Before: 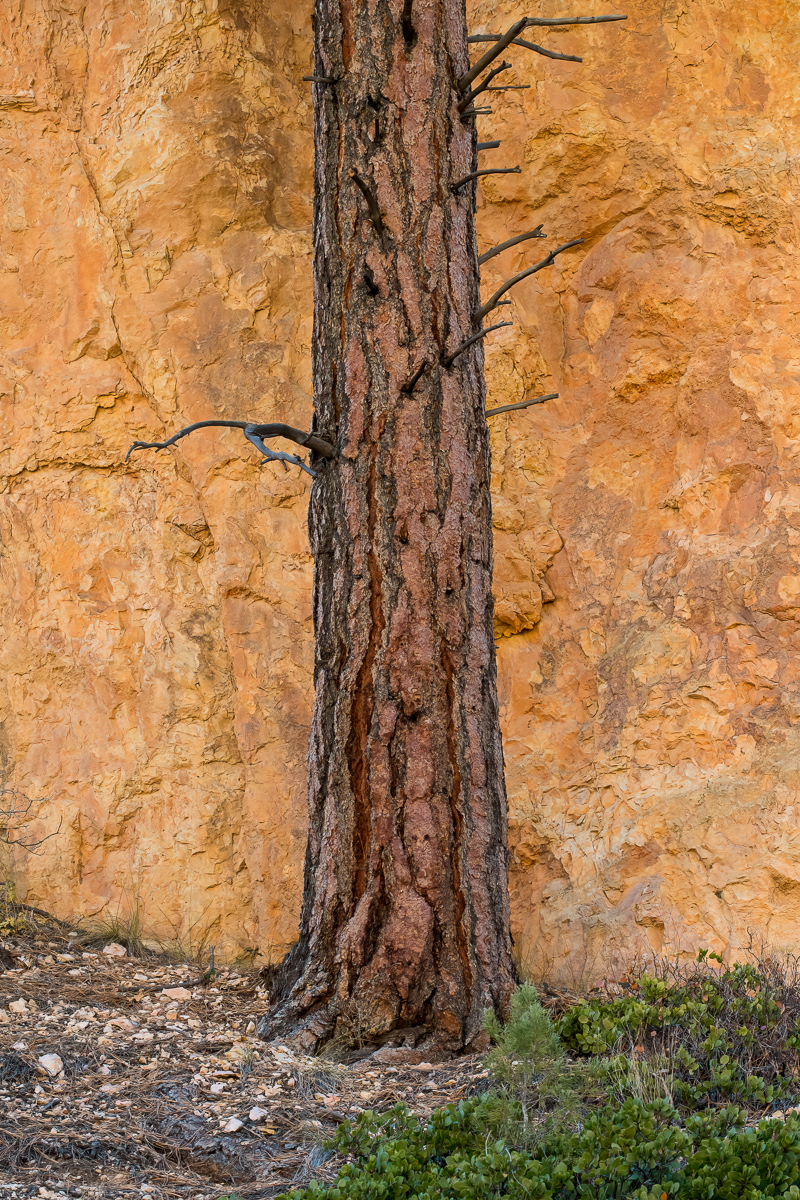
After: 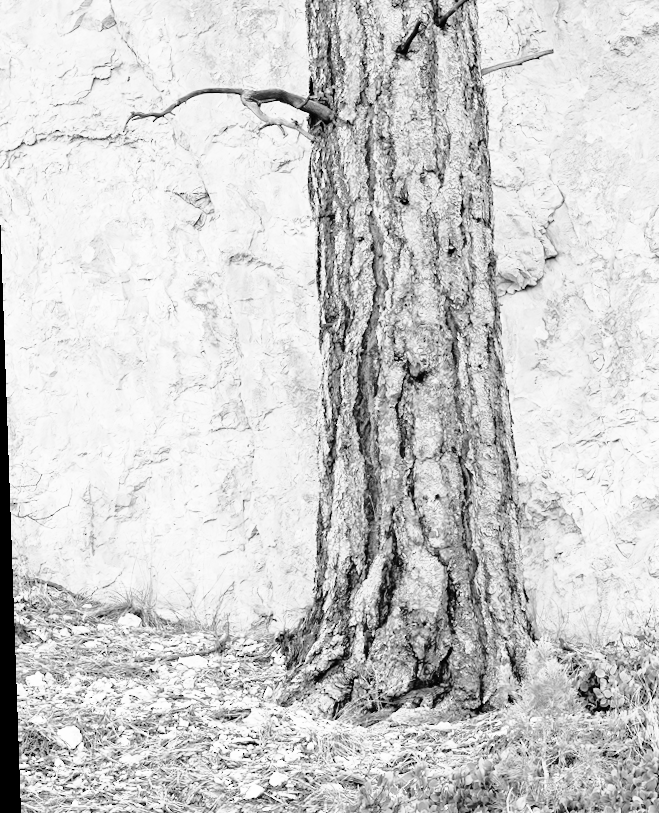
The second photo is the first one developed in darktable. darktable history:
base curve: curves: ch0 [(0, 0) (0.012, 0.01) (0.073, 0.168) (0.31, 0.711) (0.645, 0.957) (1, 1)], preserve colors none
rotate and perspective: rotation -2°, crop left 0.022, crop right 0.978, crop top 0.049, crop bottom 0.951
monochrome: on, module defaults
tone equalizer: -8 EV 1 EV, -7 EV 1 EV, -6 EV 1 EV, -5 EV 1 EV, -4 EV 1 EV, -3 EV 0.75 EV, -2 EV 0.5 EV, -1 EV 0.25 EV
crop: top 26.531%, right 17.959%
tone curve: curves: ch0 [(0, 0) (0.003, 0.015) (0.011, 0.019) (0.025, 0.027) (0.044, 0.041) (0.069, 0.055) (0.1, 0.079) (0.136, 0.099) (0.177, 0.149) (0.224, 0.216) (0.277, 0.292) (0.335, 0.383) (0.399, 0.474) (0.468, 0.556) (0.543, 0.632) (0.623, 0.711) (0.709, 0.789) (0.801, 0.871) (0.898, 0.944) (1, 1)], preserve colors none
white balance: red 0.98, blue 1.034
